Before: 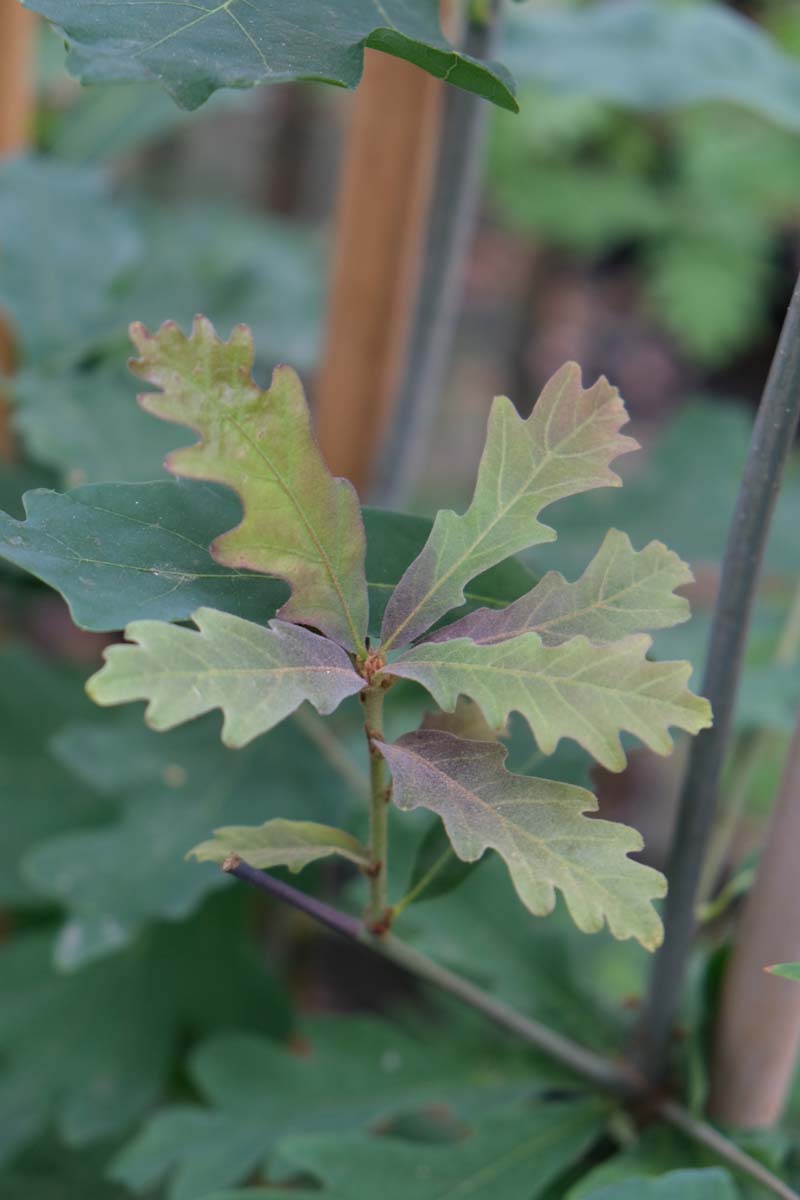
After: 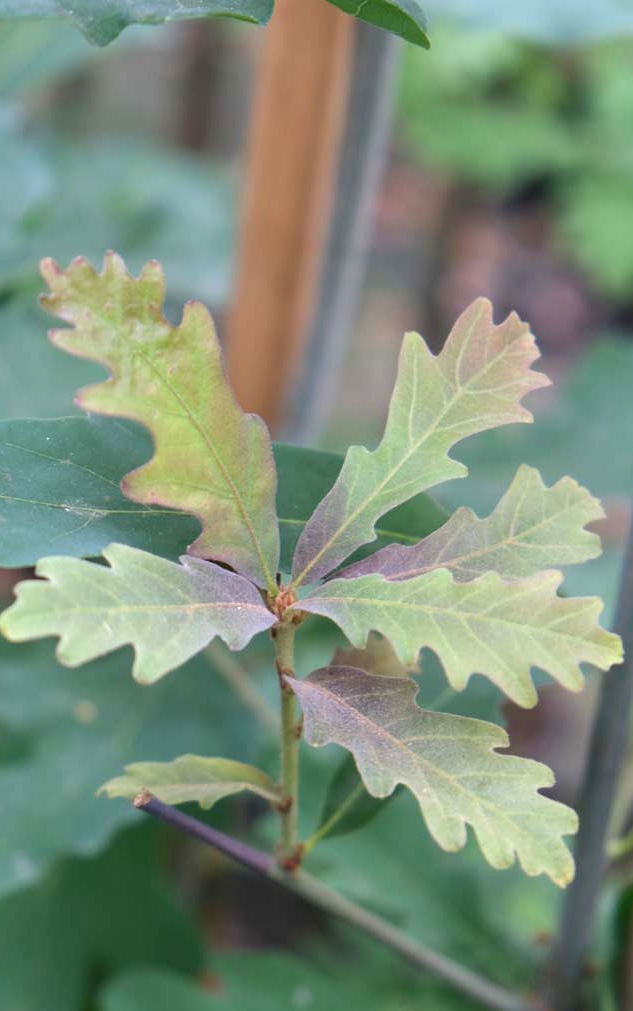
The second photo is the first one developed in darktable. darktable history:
exposure: black level correction 0, exposure 0.7 EV, compensate exposure bias true, compensate highlight preservation false
crop: left 11.225%, top 5.381%, right 9.565%, bottom 10.314%
